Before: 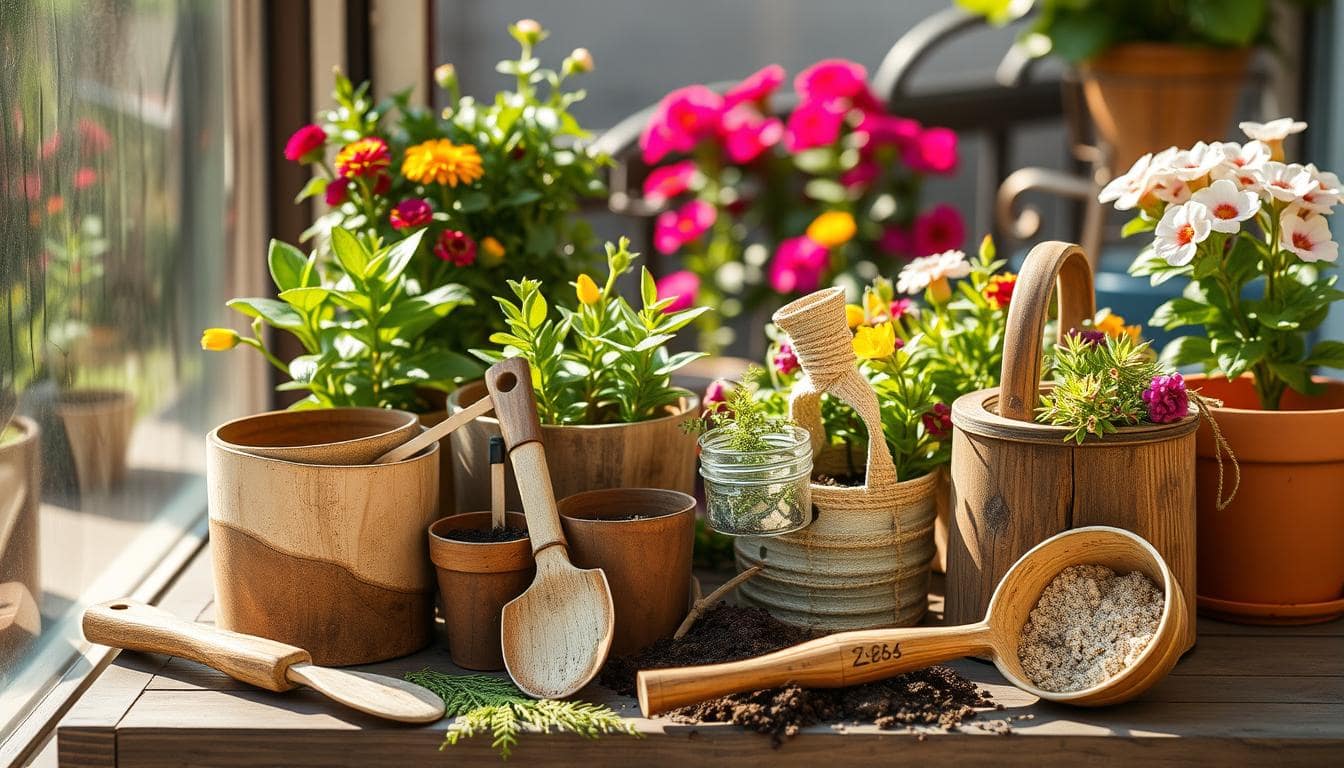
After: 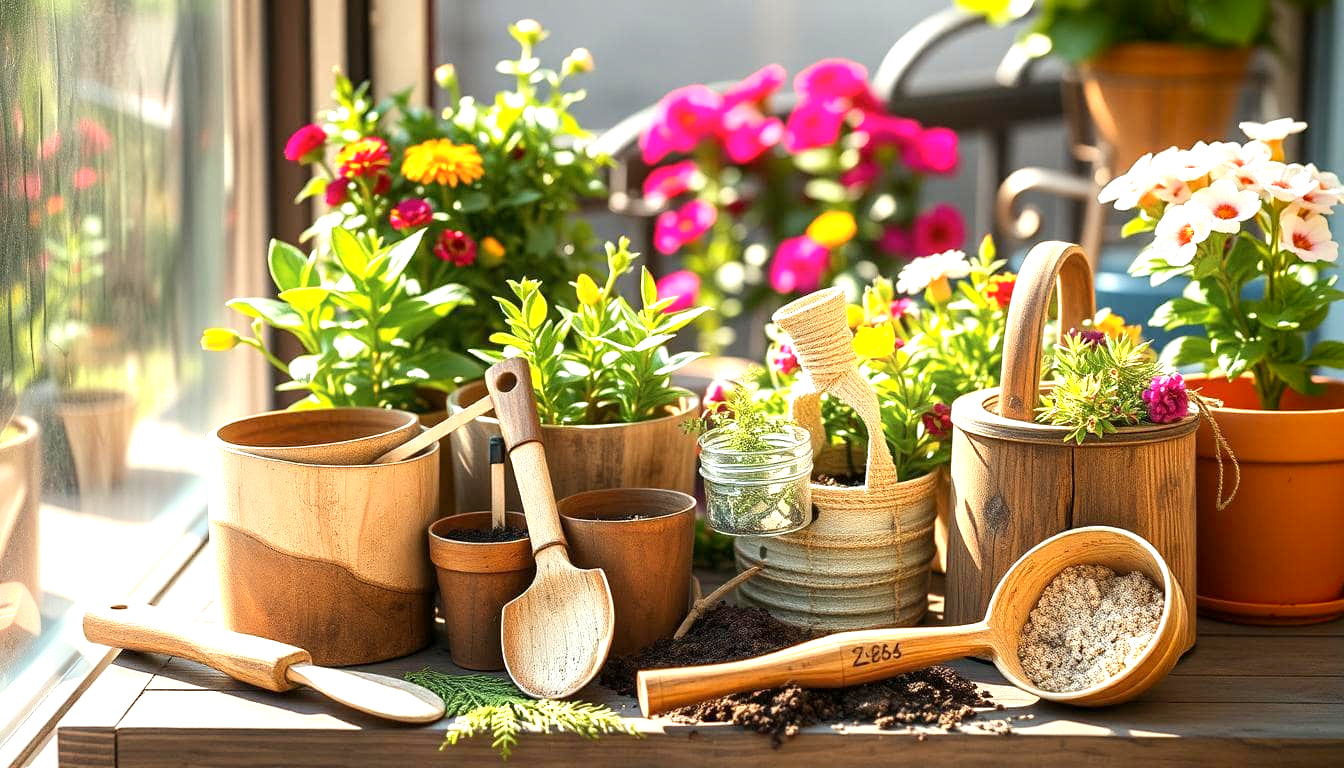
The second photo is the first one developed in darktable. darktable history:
vignetting: fall-off start 97.25%, saturation 0.376, center (-0.147, 0.01), width/height ratio 1.185
exposure: black level correction 0.001, exposure 0.955 EV, compensate exposure bias true, compensate highlight preservation false
shadows and highlights: shadows -22.8, highlights 47.02, soften with gaussian
